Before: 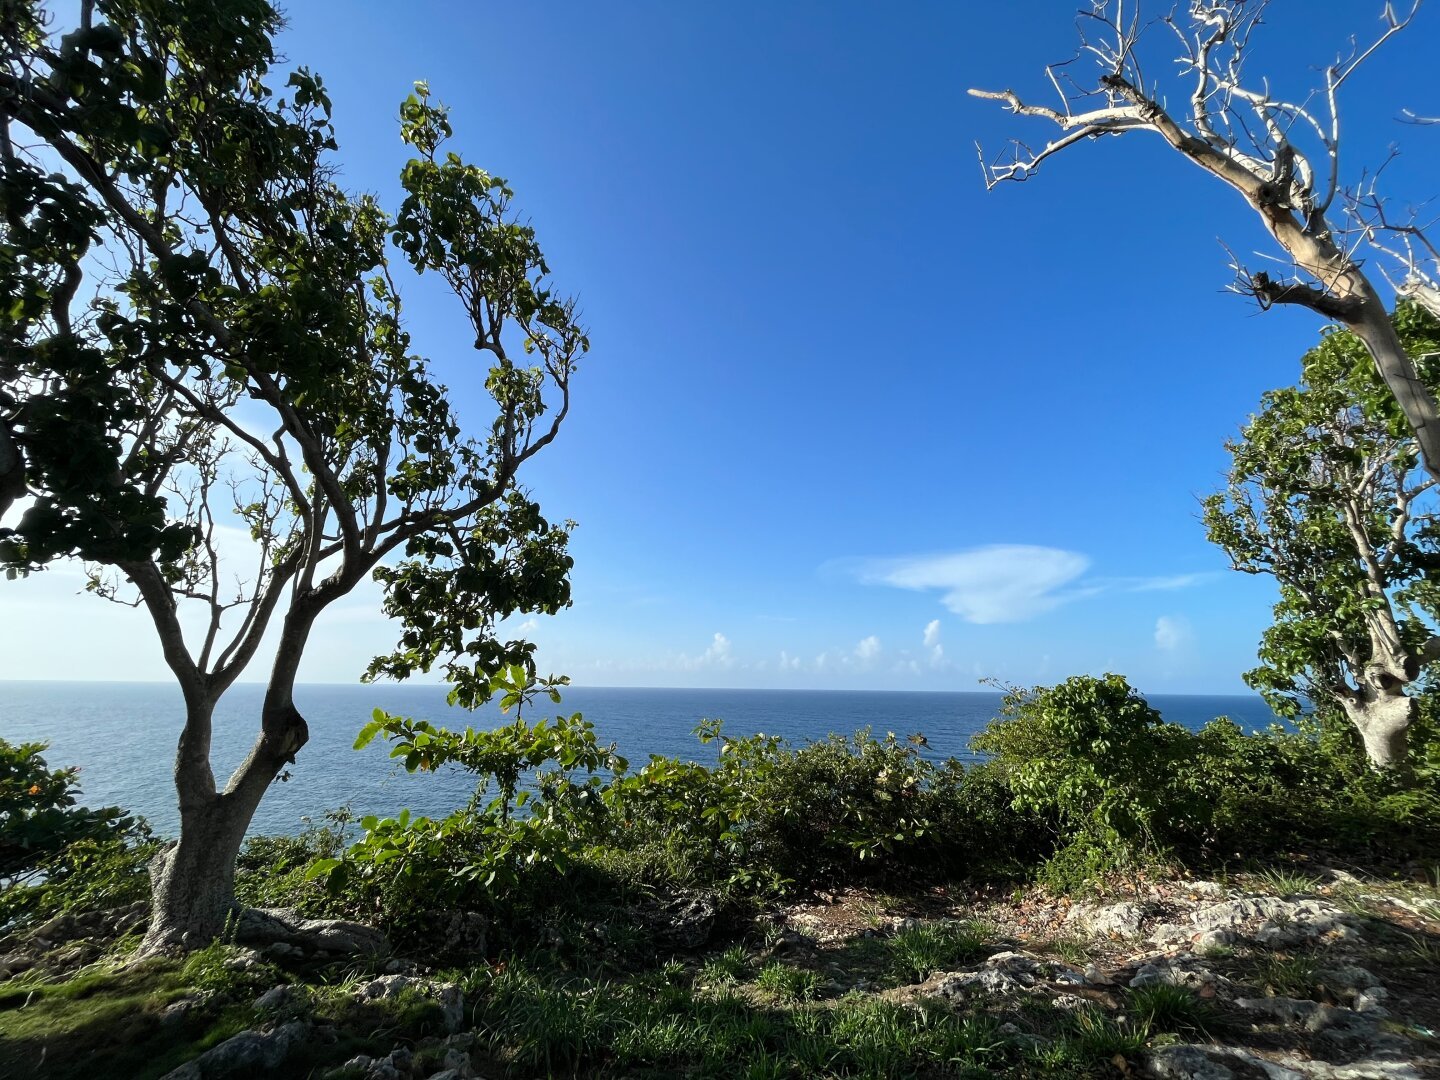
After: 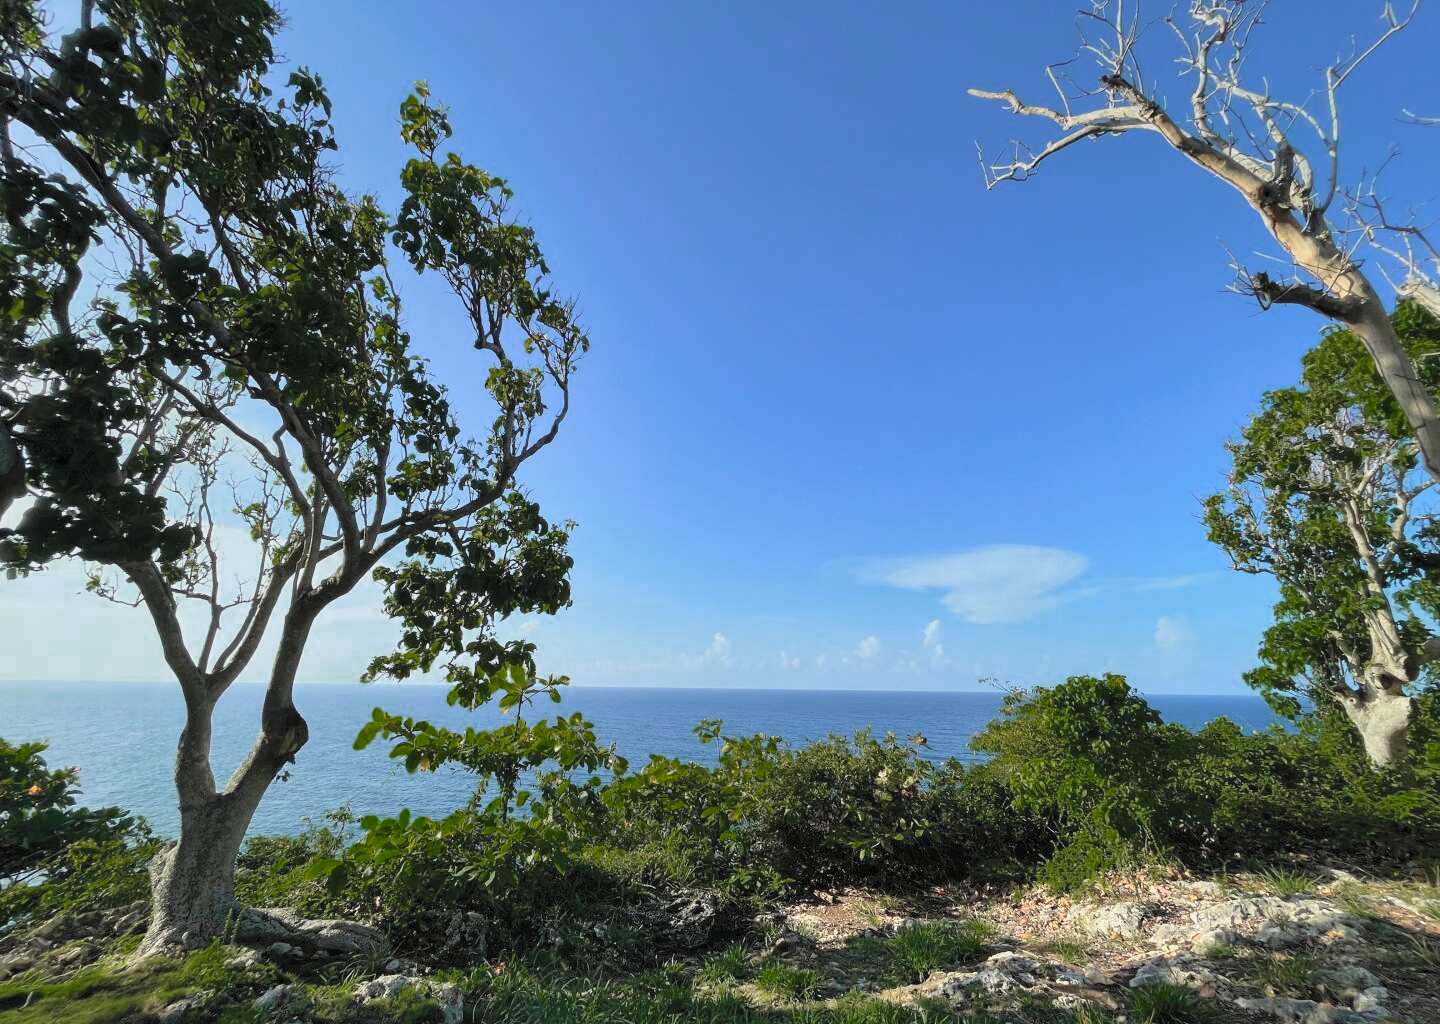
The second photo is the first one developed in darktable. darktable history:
graduated density: rotation -0.352°, offset 57.64
velvia: on, module defaults
color zones: curves: ch0 [(0.25, 0.5) (0.347, 0.092) (0.75, 0.5)]; ch1 [(0.25, 0.5) (0.33, 0.51) (0.75, 0.5)]
shadows and highlights: low approximation 0.01, soften with gaussian
contrast brightness saturation: brightness 0.28
crop and rotate: top 0%, bottom 5.097%
